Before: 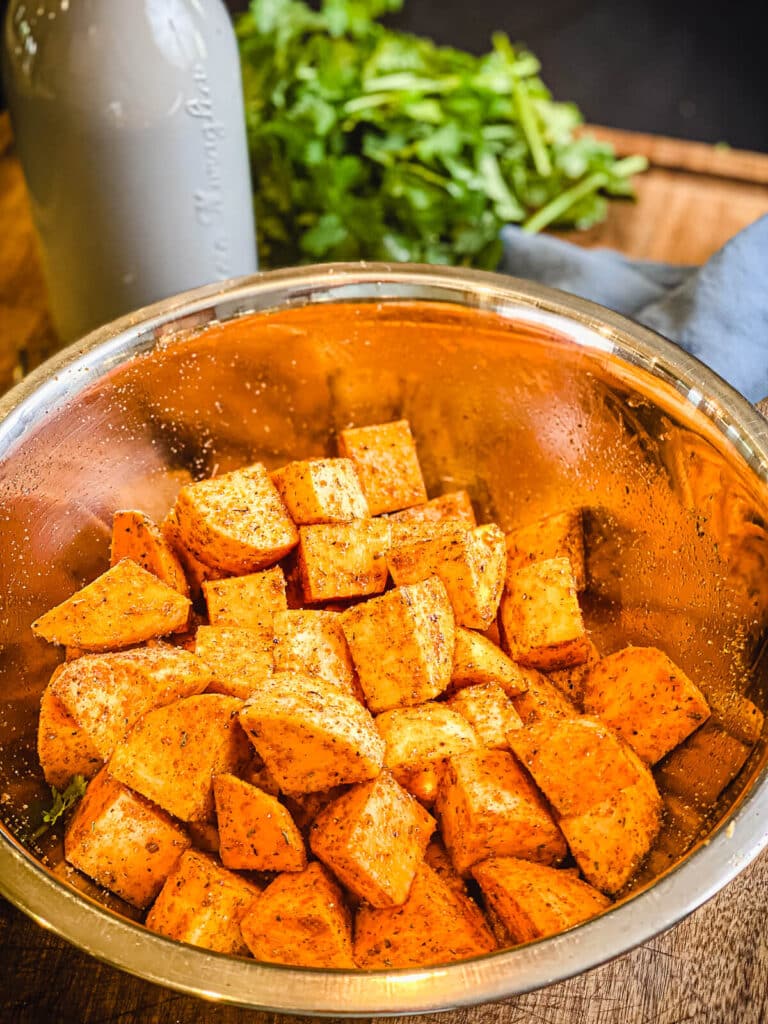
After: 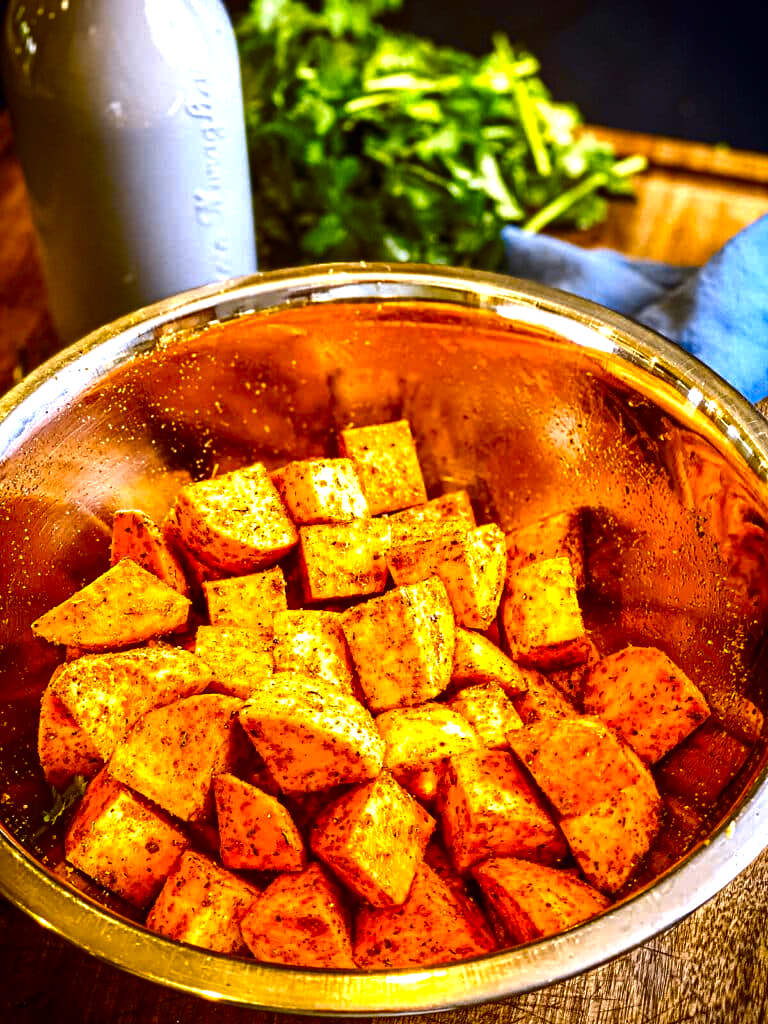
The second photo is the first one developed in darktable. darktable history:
white balance: red 1.004, blue 1.096
exposure: black level correction 0, exposure 0.7 EV, compensate exposure bias true, compensate highlight preservation false
contrast brightness saturation: brightness -0.52
color contrast: green-magenta contrast 1.12, blue-yellow contrast 1.95, unbound 0
